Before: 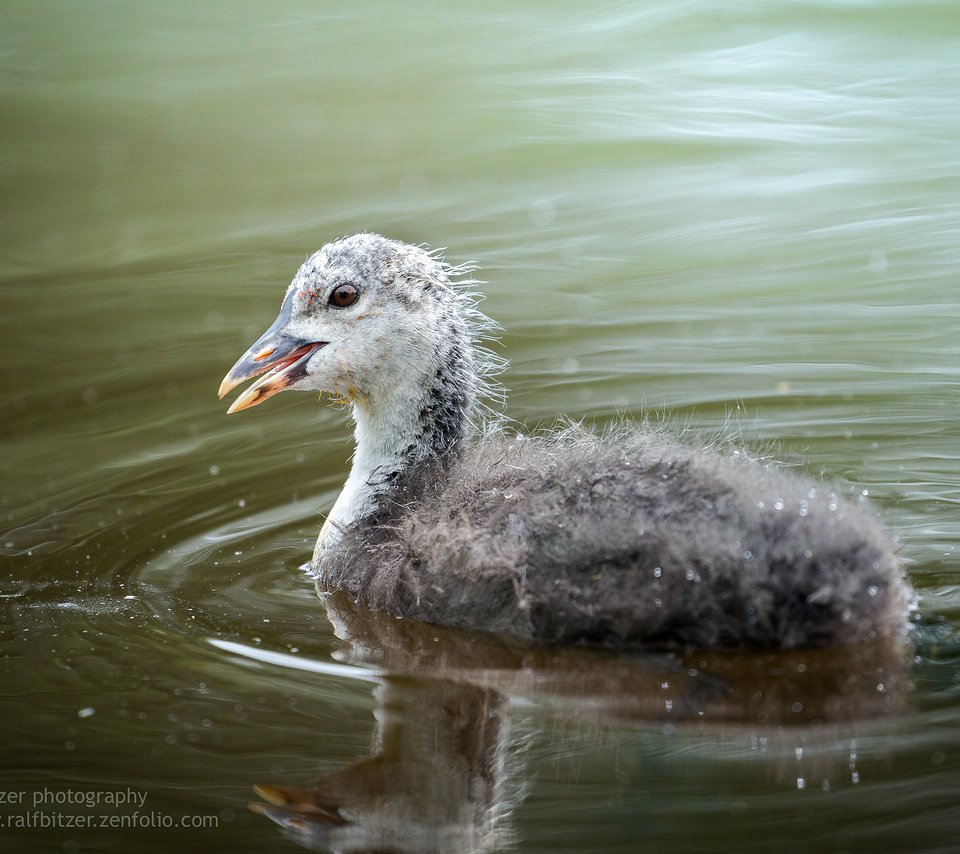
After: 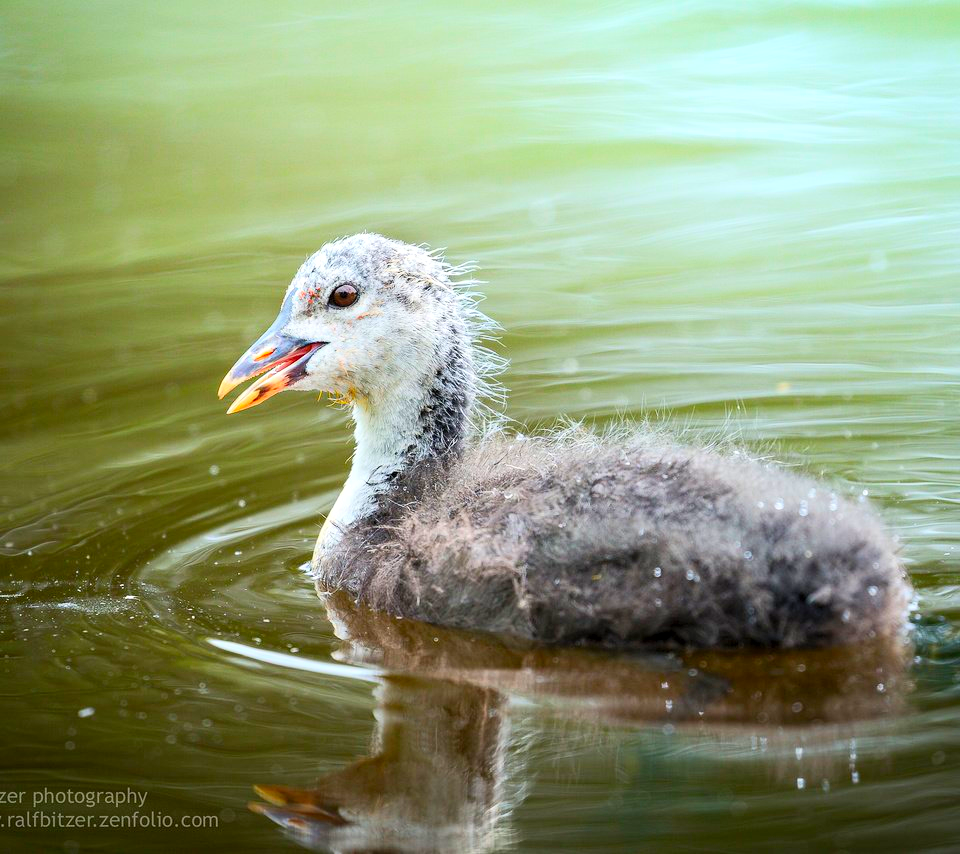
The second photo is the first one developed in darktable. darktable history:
contrast brightness saturation: contrast 0.195, brightness 0.201, saturation 0.792
exposure: black level correction 0.001, exposure 0.14 EV, compensate highlight preservation false
color correction: highlights b* 0.039
